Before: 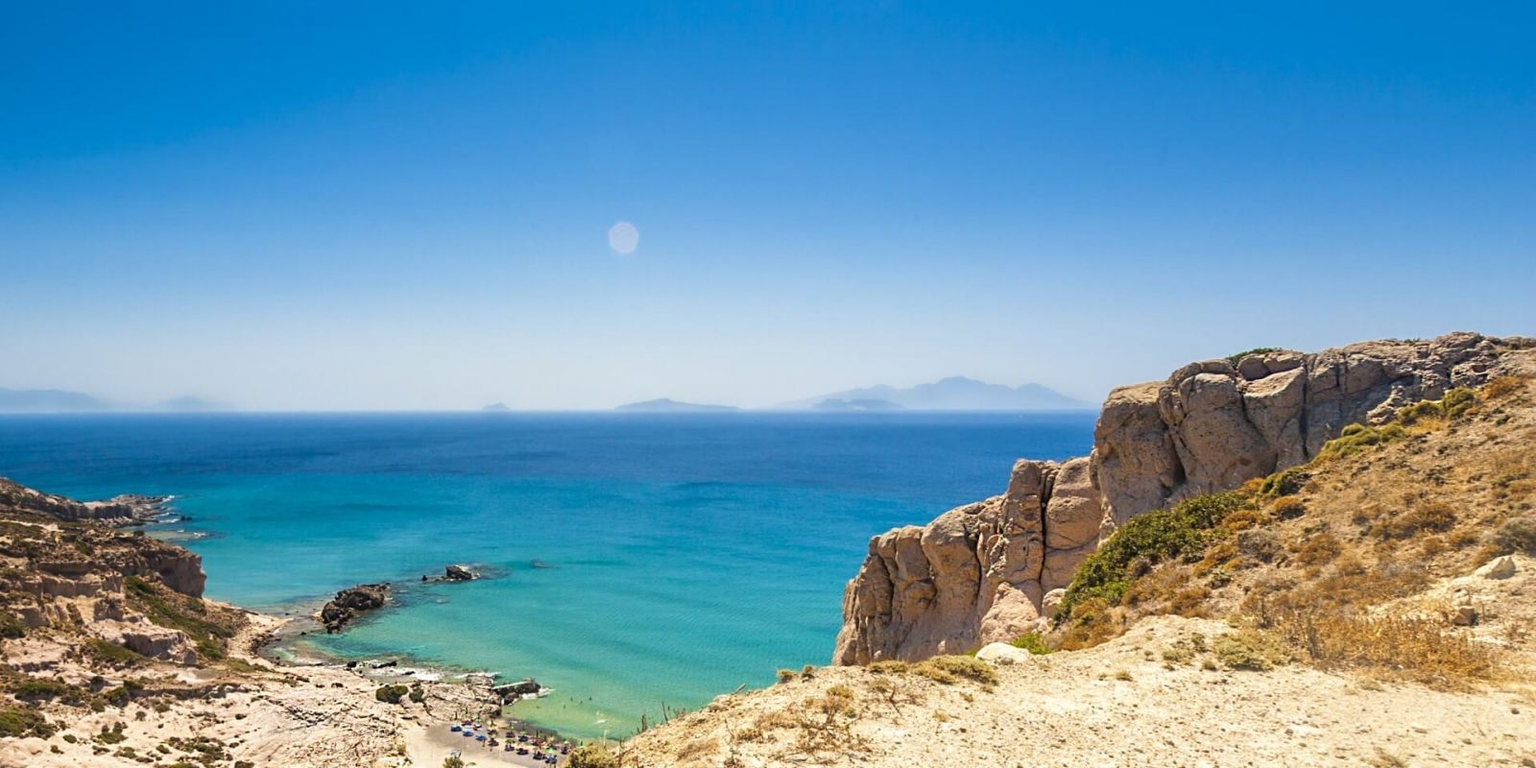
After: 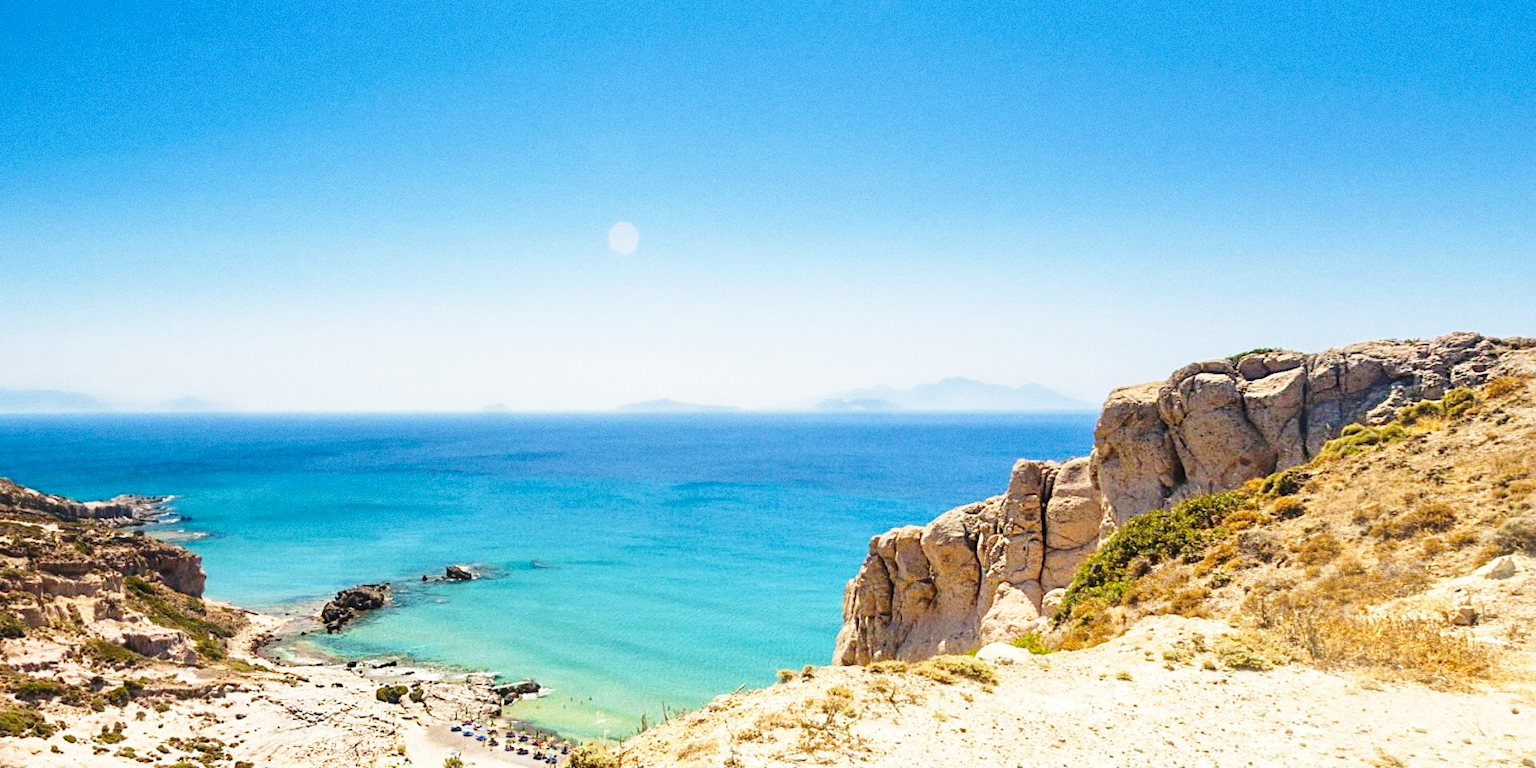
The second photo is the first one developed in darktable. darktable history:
base curve: curves: ch0 [(0, 0) (0.028, 0.03) (0.121, 0.232) (0.46, 0.748) (0.859, 0.968) (1, 1)], preserve colors none
grain: coarseness 0.09 ISO
